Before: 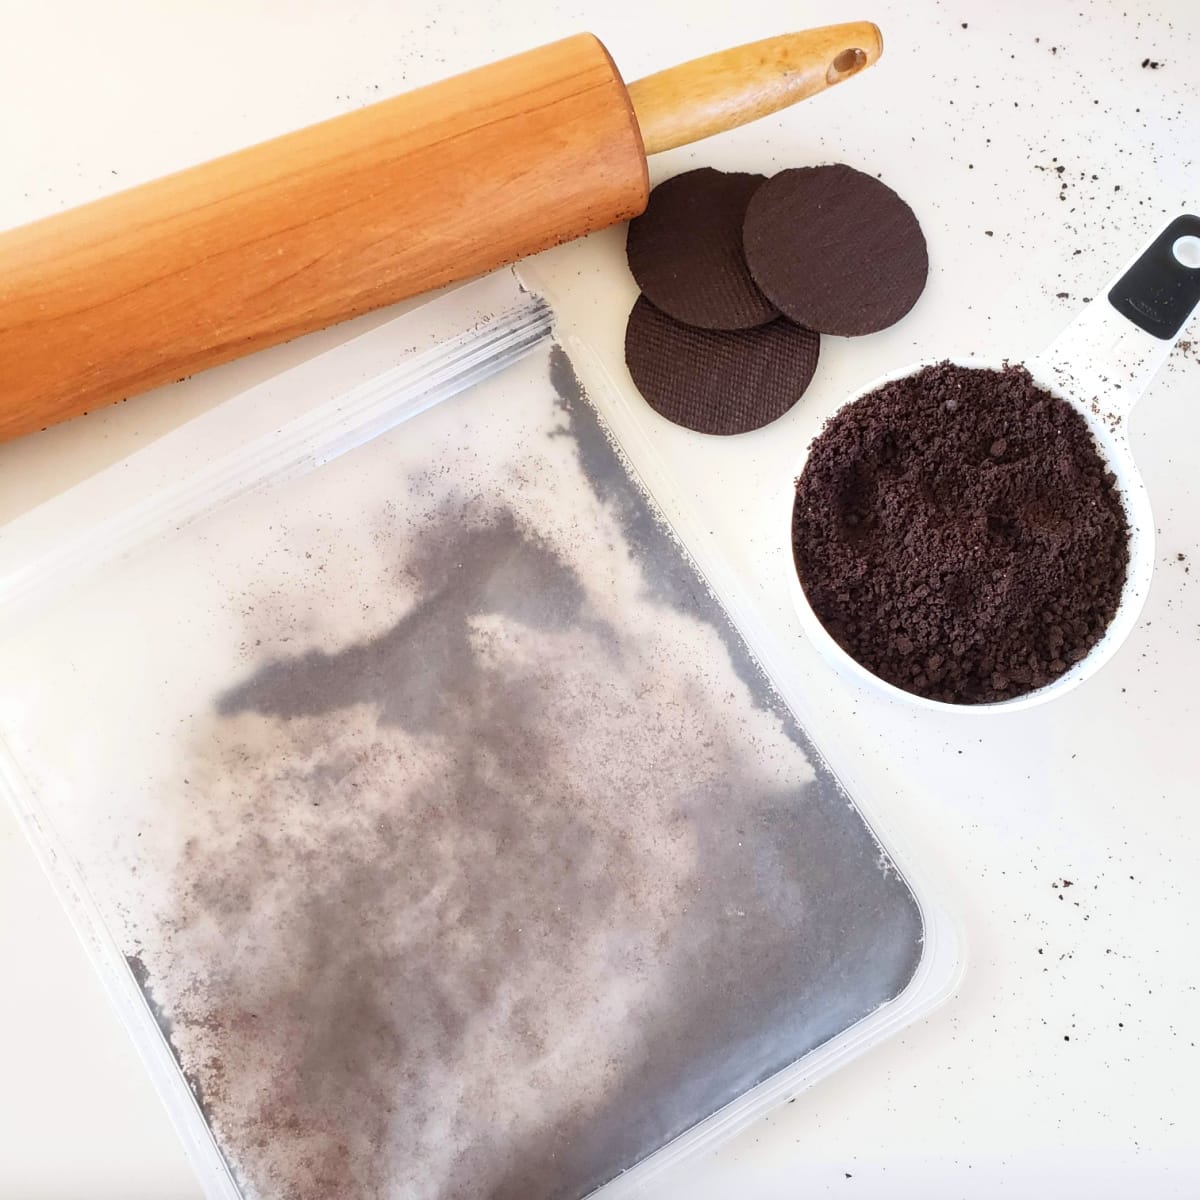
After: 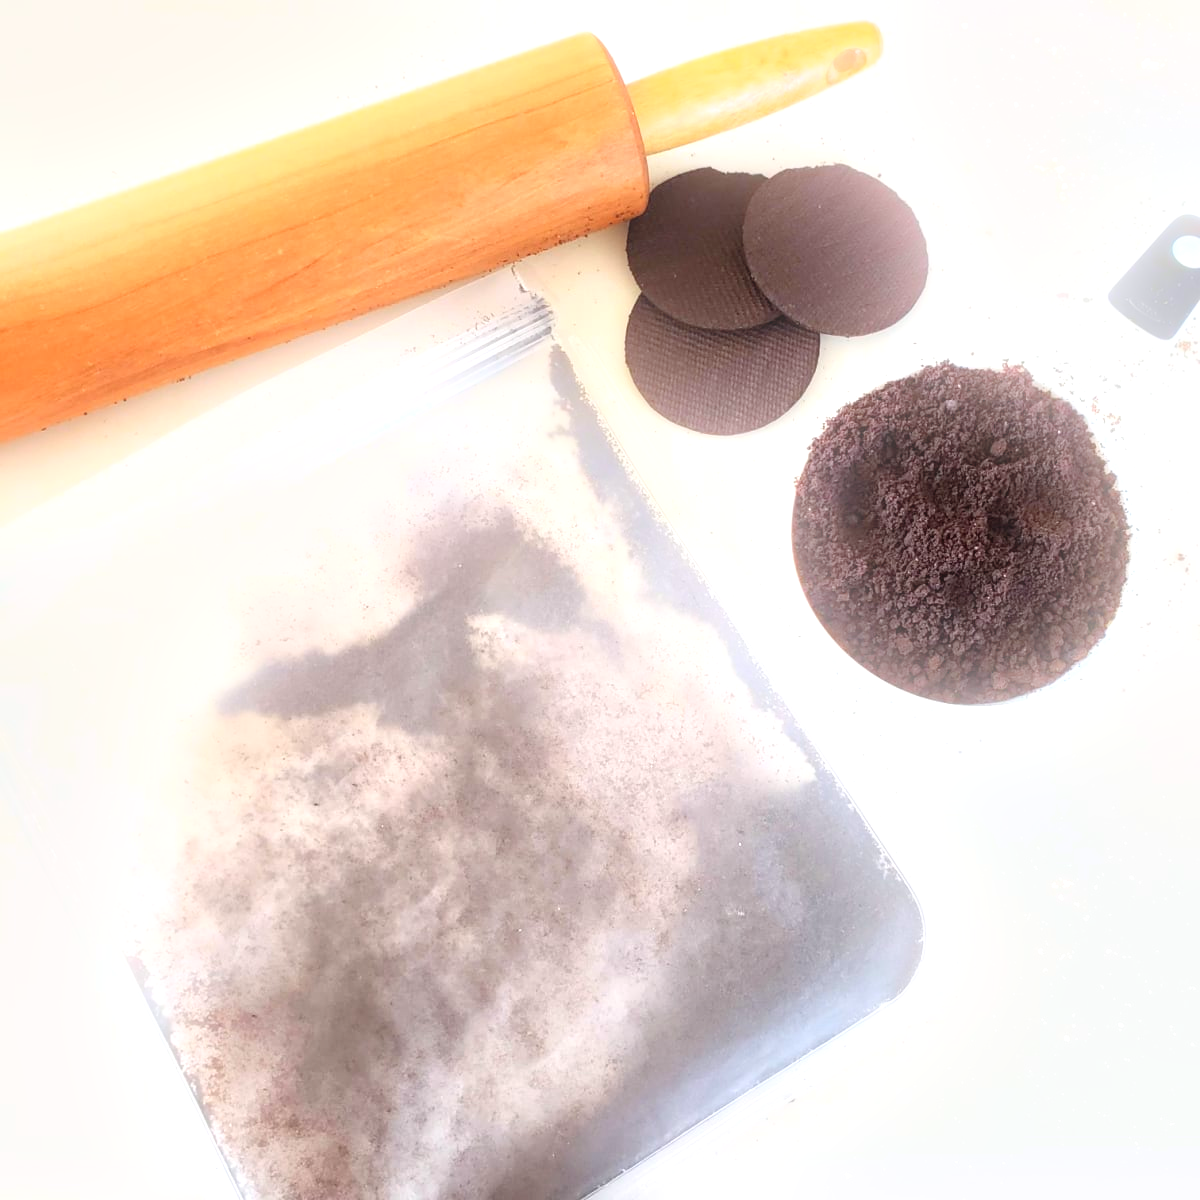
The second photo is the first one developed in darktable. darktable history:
bloom: size 15%, threshold 97%, strength 7%
exposure: black level correction 0.001, exposure 0.5 EV, compensate exposure bias true, compensate highlight preservation false
